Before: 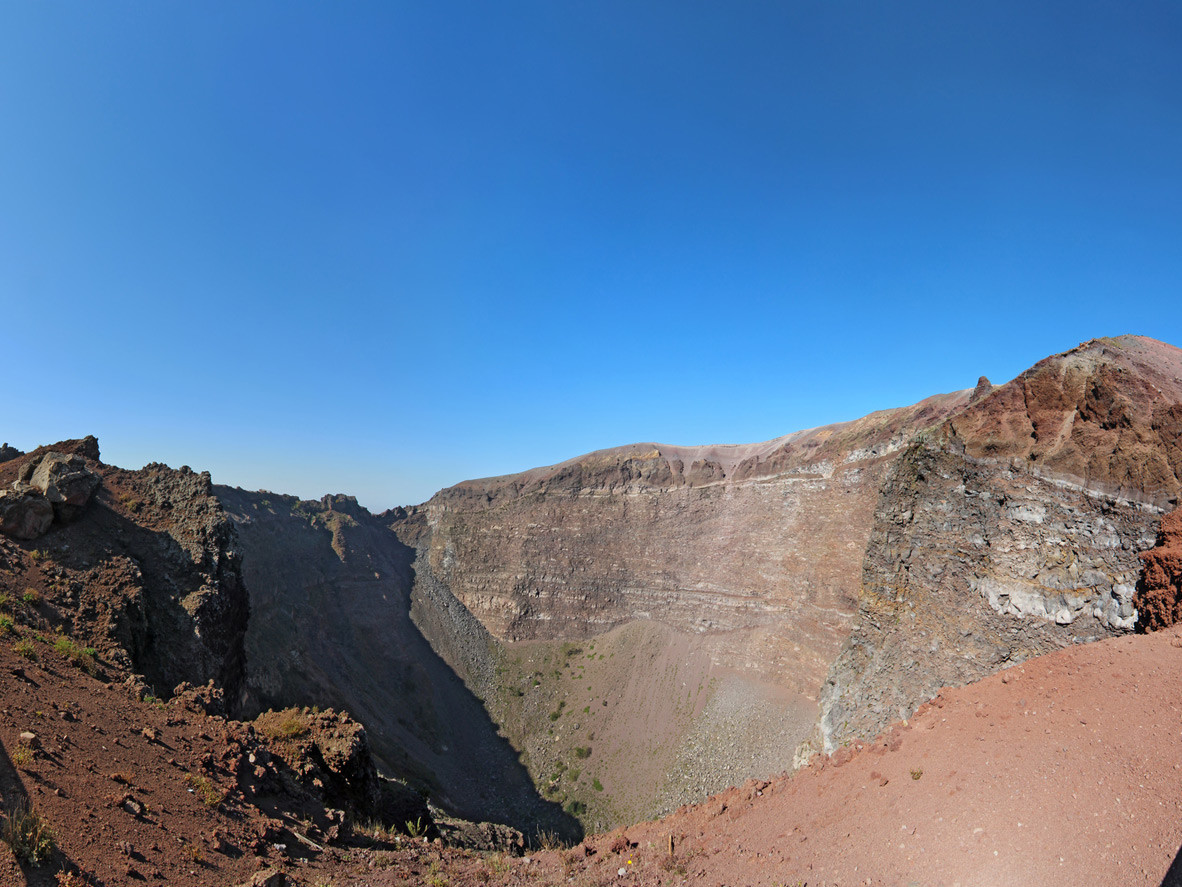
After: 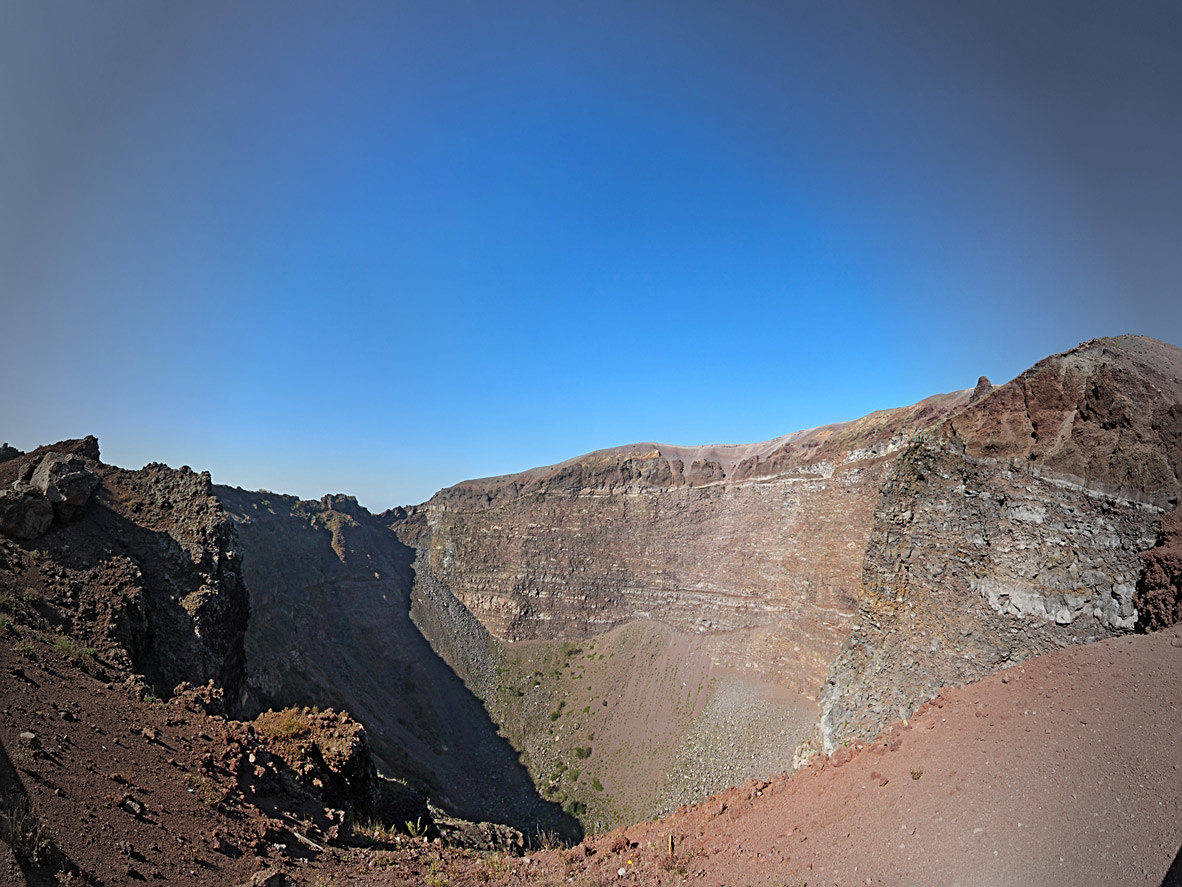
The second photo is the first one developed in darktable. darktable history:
sharpen: amount 0.6
vignetting: fall-off start 64.63%, center (-0.034, 0.148), width/height ratio 0.881
